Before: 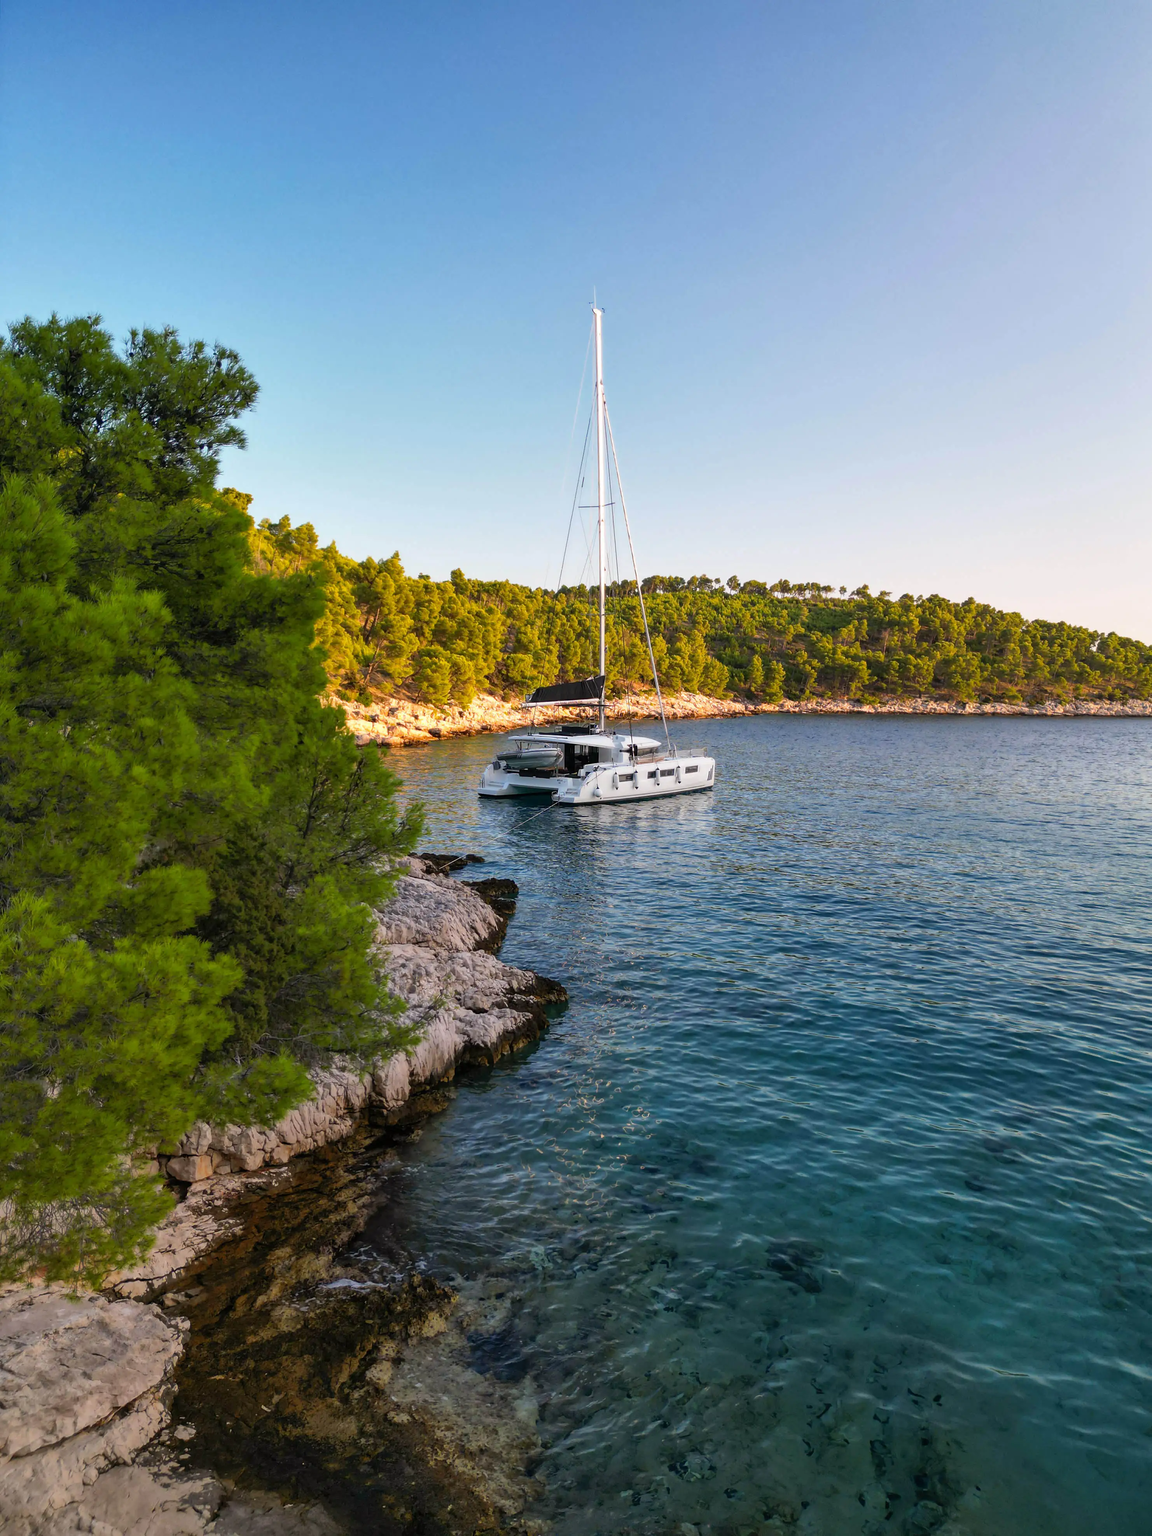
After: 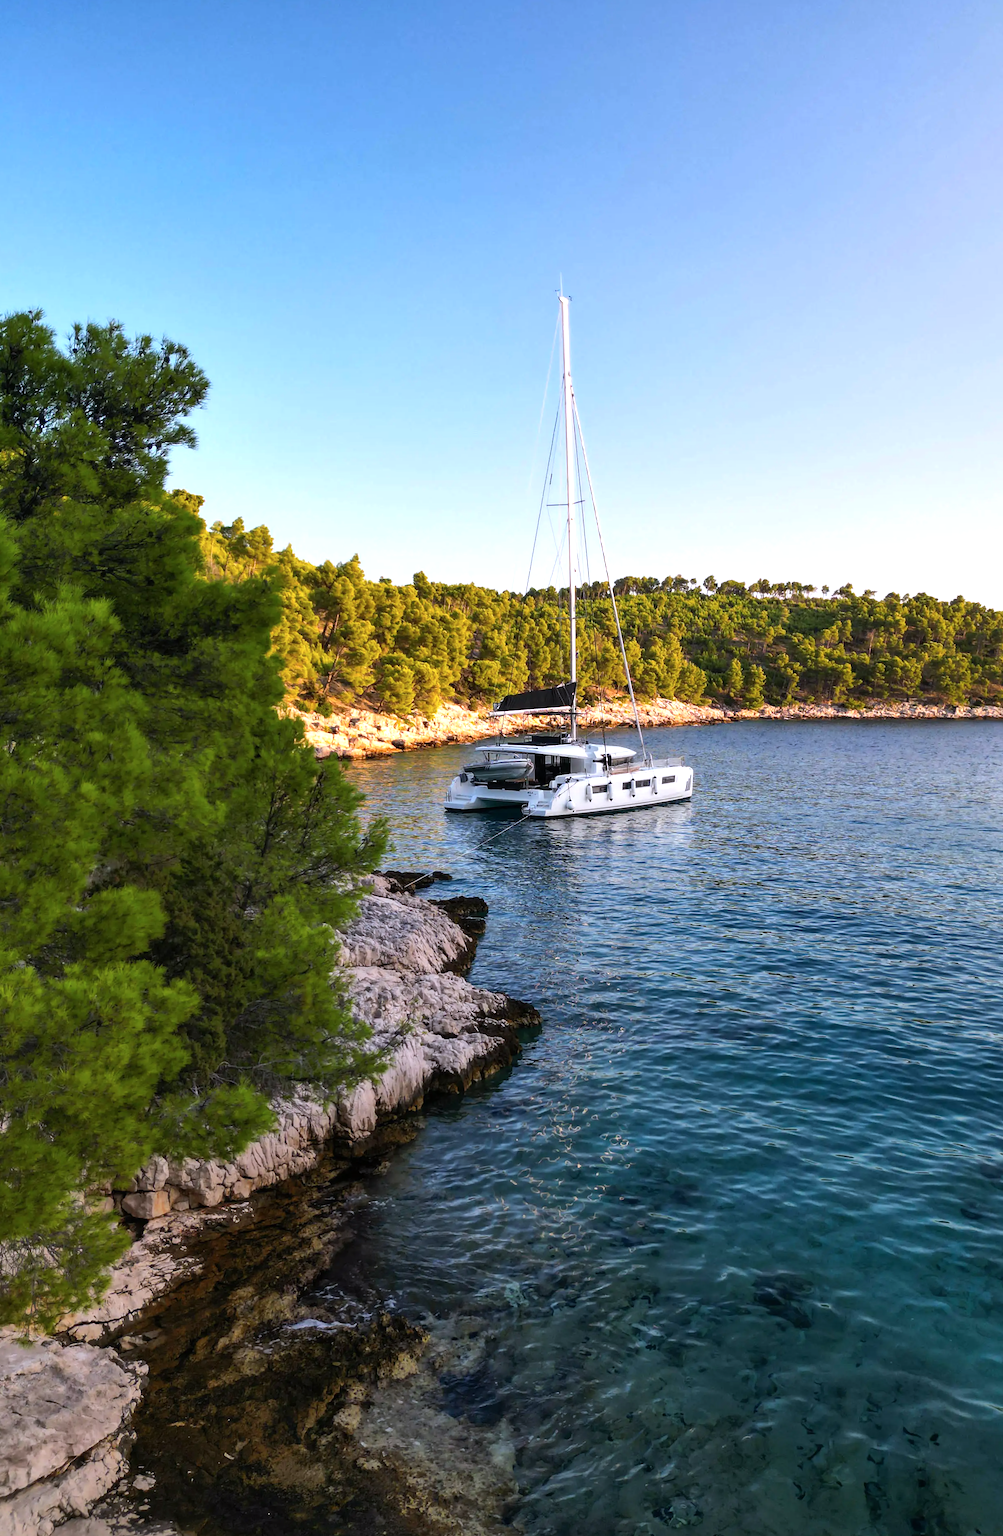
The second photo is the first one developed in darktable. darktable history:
crop and rotate: angle 0.656°, left 4.146%, top 0.997%, right 11.665%, bottom 2.39%
color calibration: illuminant as shot in camera, x 0.358, y 0.373, temperature 4628.91 K
tone equalizer: -8 EV -0.402 EV, -7 EV -0.388 EV, -6 EV -0.333 EV, -5 EV -0.23 EV, -3 EV 0.228 EV, -2 EV 0.344 EV, -1 EV 0.409 EV, +0 EV 0.42 EV, edges refinement/feathering 500, mask exposure compensation -1.57 EV, preserve details no
